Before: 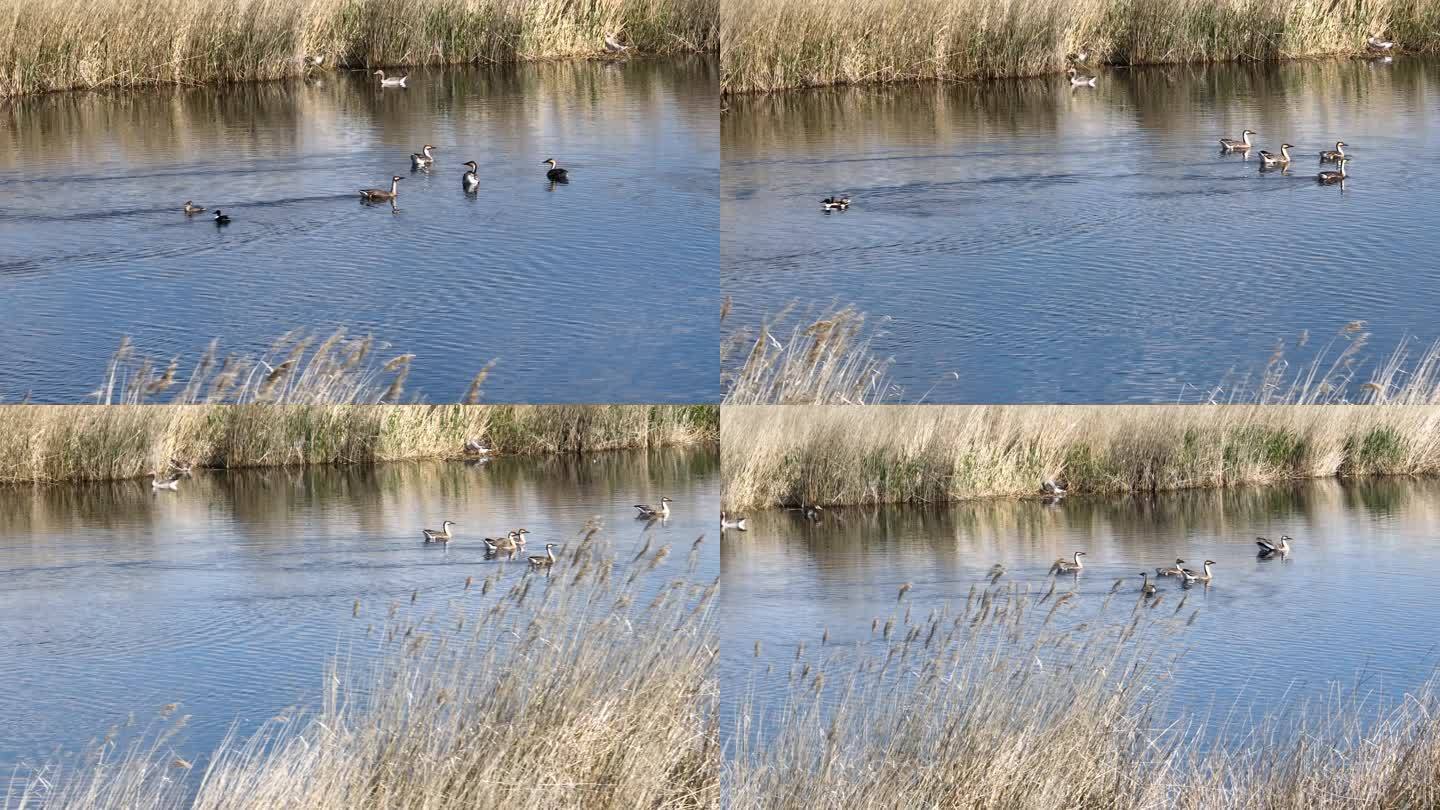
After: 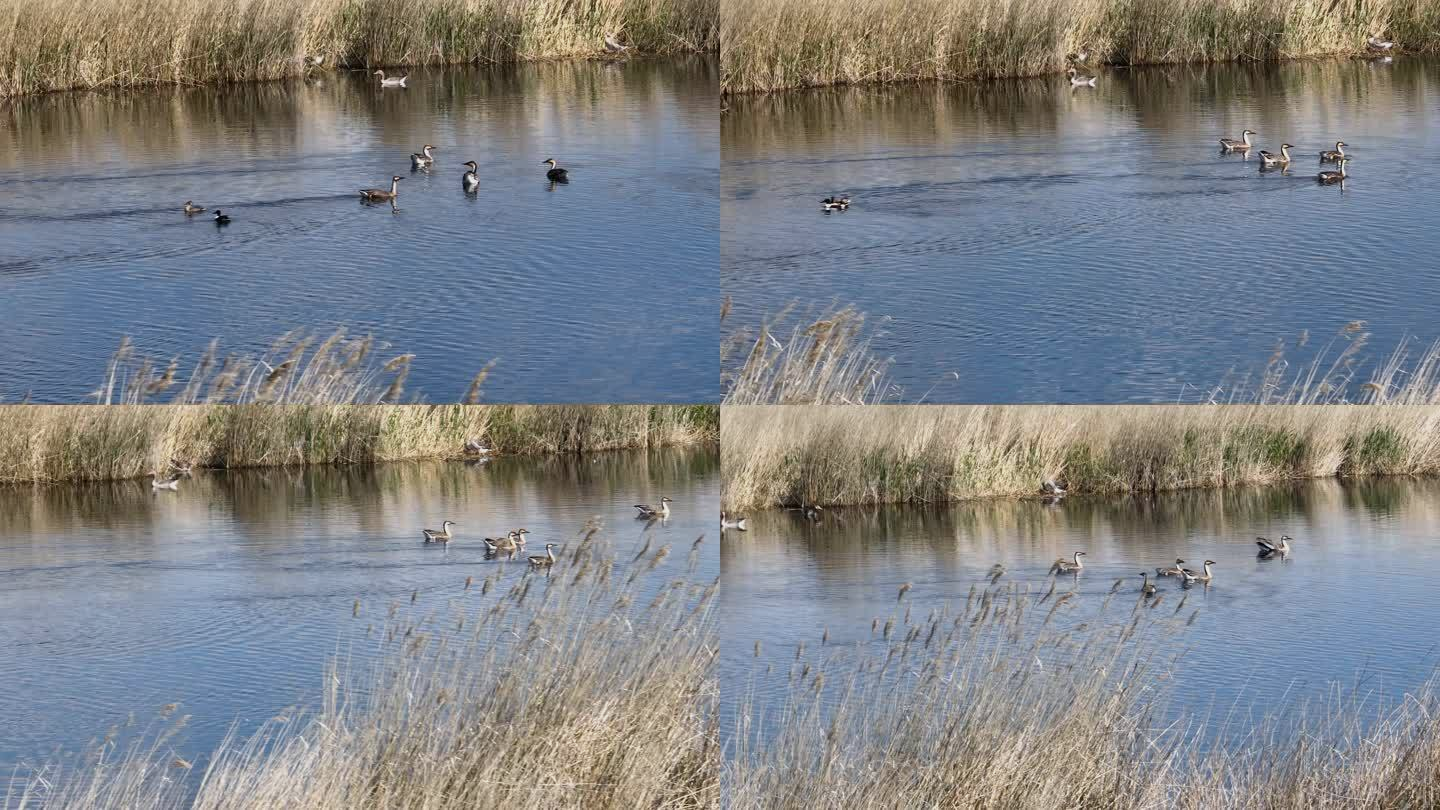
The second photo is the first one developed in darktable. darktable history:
exposure: exposure -0.301 EV, compensate highlight preservation false
